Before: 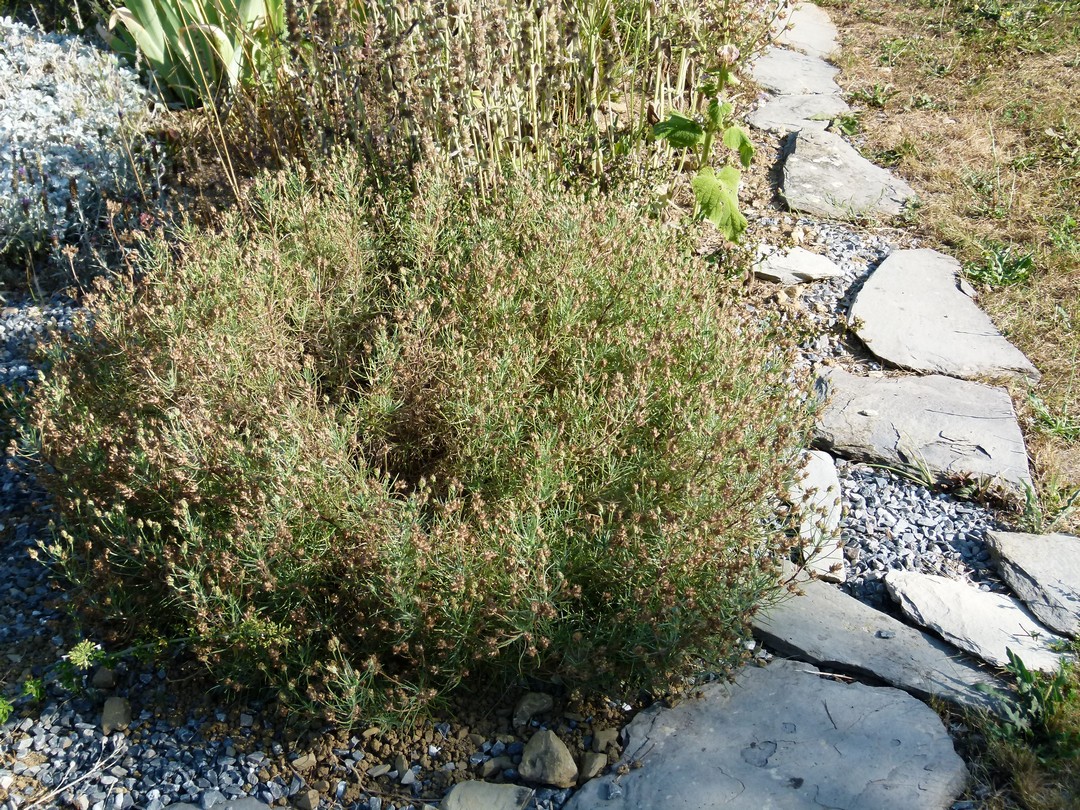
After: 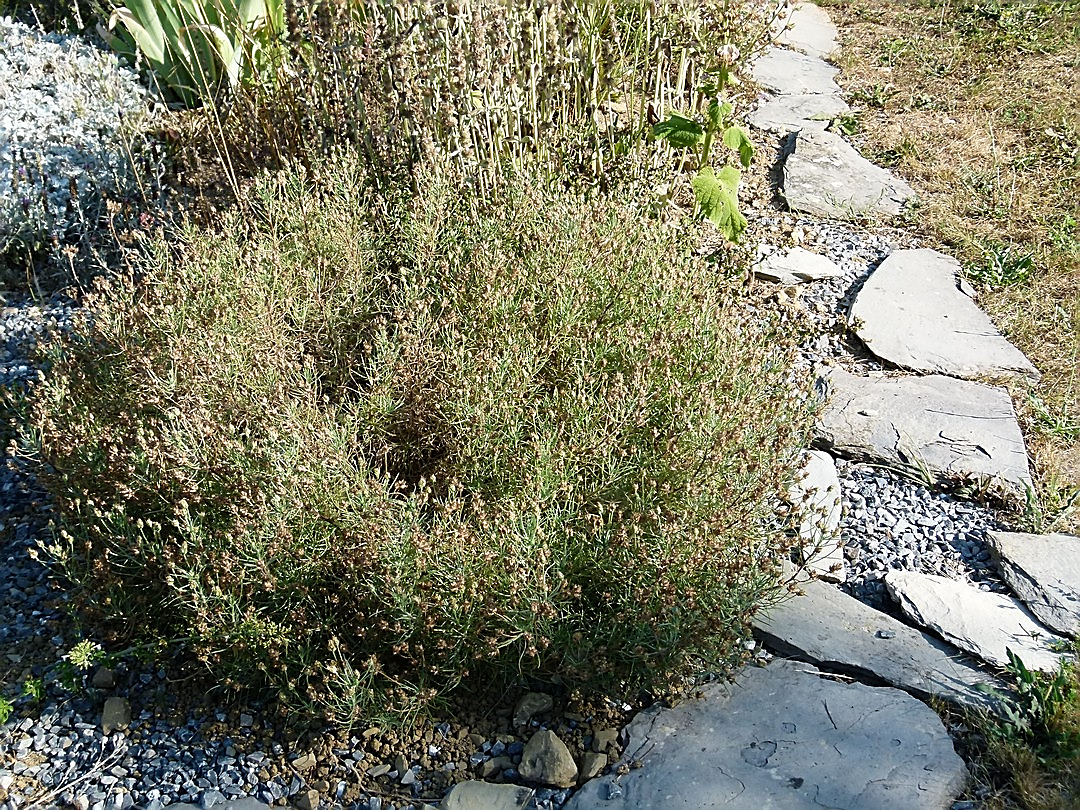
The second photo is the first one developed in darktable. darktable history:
sharpen: radius 1.416, amount 1.25, threshold 0.627
